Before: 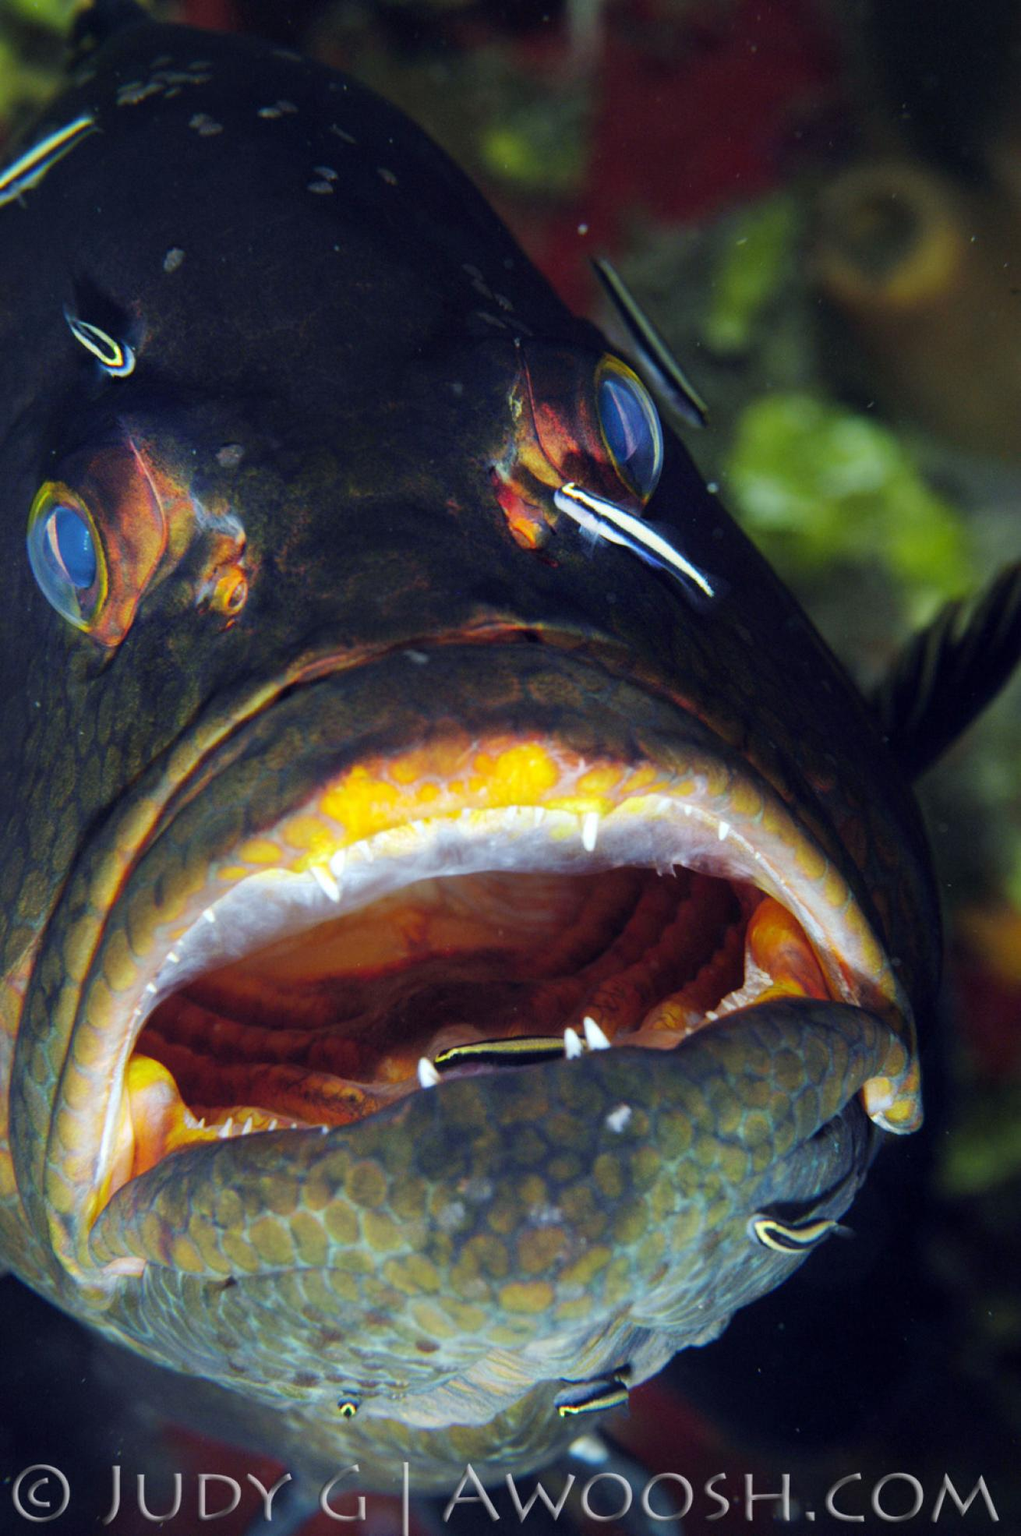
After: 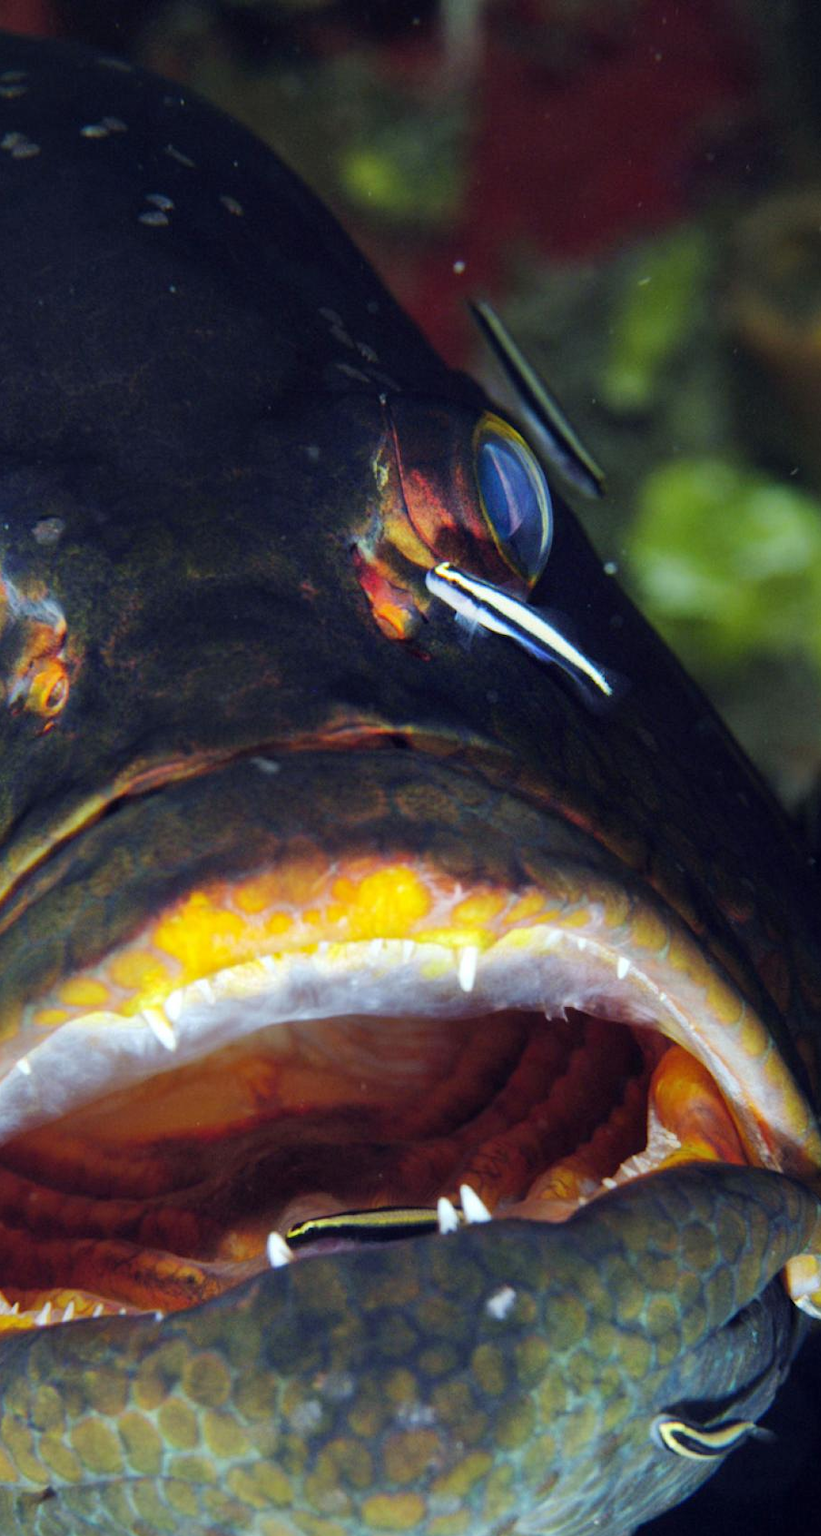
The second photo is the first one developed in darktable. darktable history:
crop: left 18.485%, right 12.38%, bottom 14.15%
shadows and highlights: shadows 19.73, highlights -83.47, soften with gaussian
